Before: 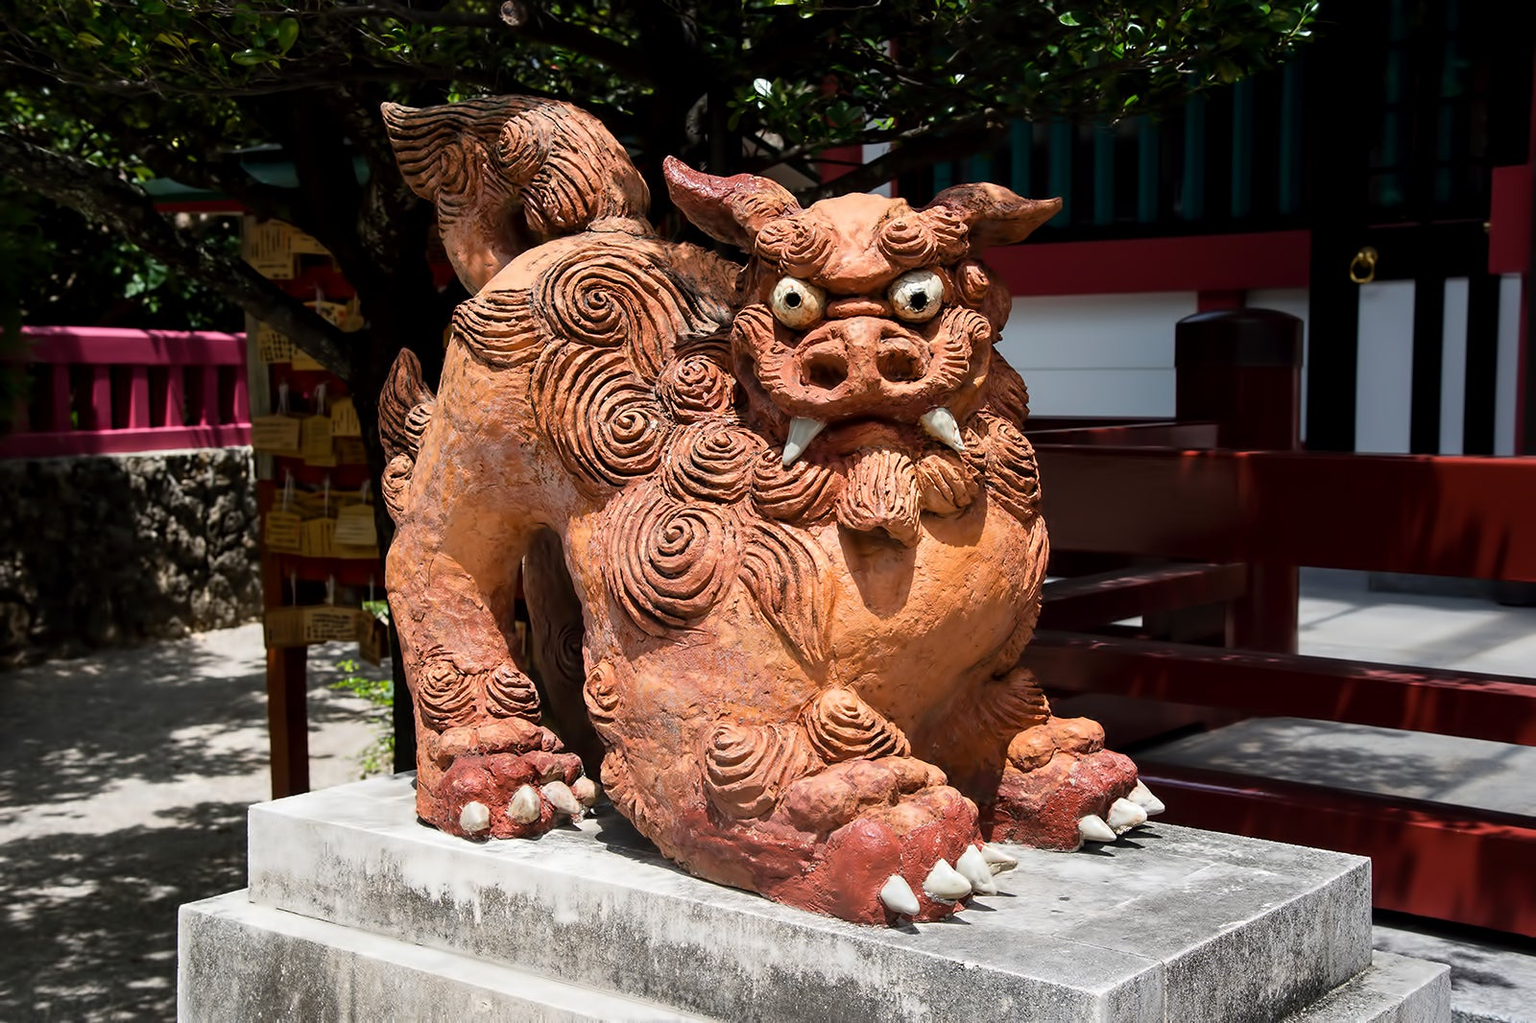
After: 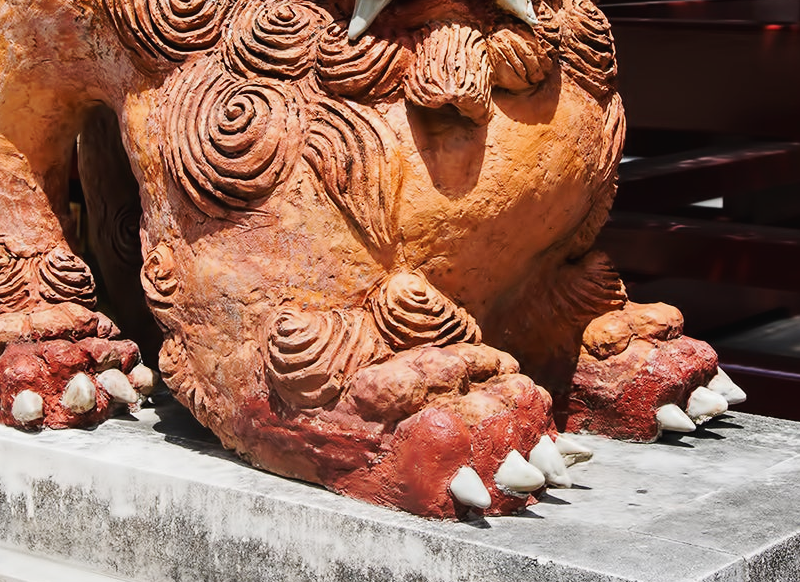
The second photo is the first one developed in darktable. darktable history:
crop: left 29.248%, top 41.816%, right 20.751%, bottom 3.498%
contrast brightness saturation: contrast -0.084, brightness -0.041, saturation -0.106
tone curve: curves: ch0 [(0, 0) (0.126, 0.086) (0.338, 0.307) (0.494, 0.531) (0.703, 0.762) (1, 1)]; ch1 [(0, 0) (0.346, 0.324) (0.45, 0.426) (0.5, 0.5) (0.522, 0.517) (0.55, 0.578) (1, 1)]; ch2 [(0, 0) (0.44, 0.424) (0.501, 0.499) (0.554, 0.554) (0.622, 0.667) (0.707, 0.746) (1, 1)], preserve colors none
